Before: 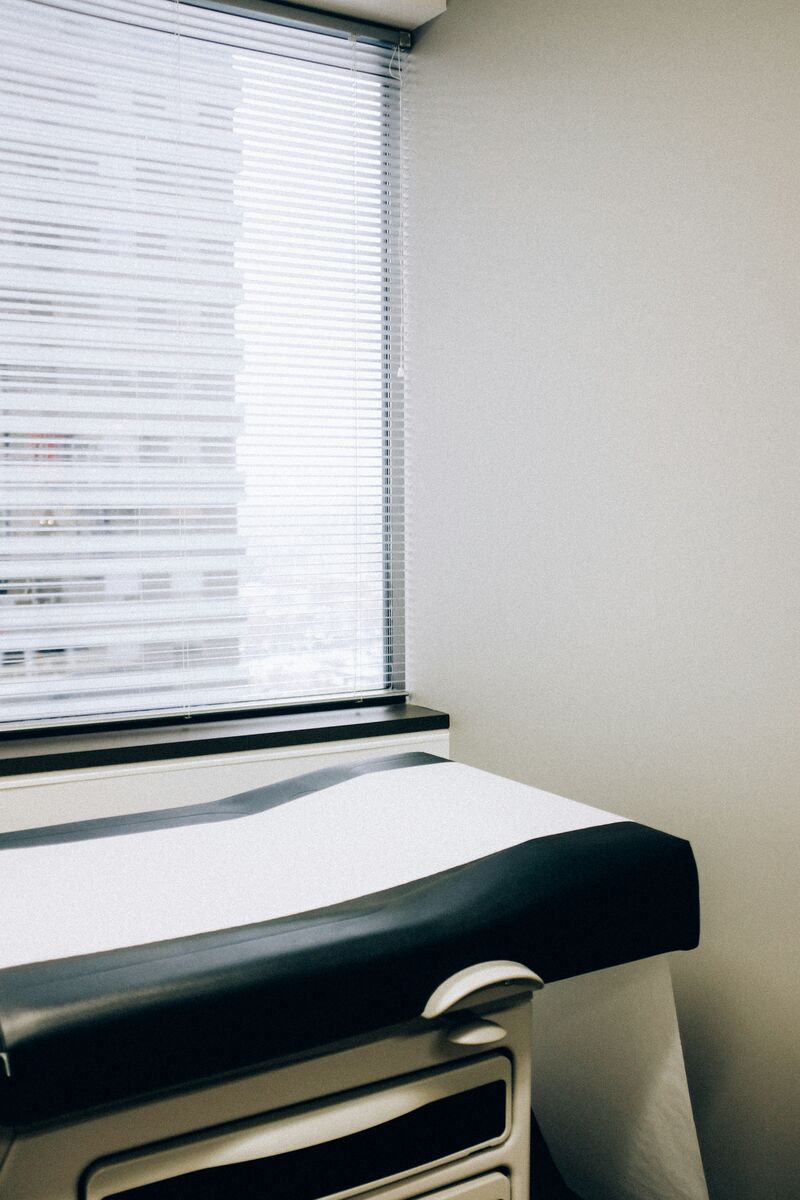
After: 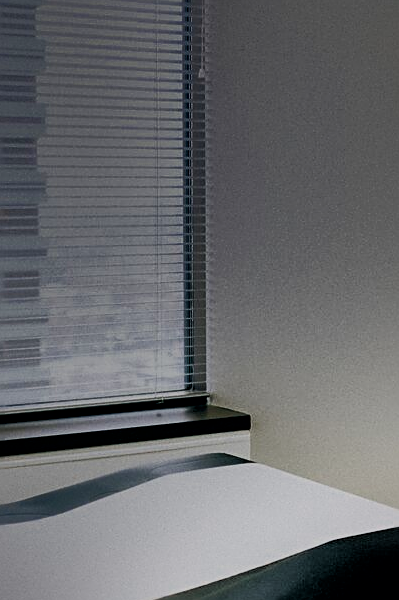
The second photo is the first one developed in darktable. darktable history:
color zones: curves: ch0 [(0, 0.5) (0.125, 0.4) (0.25, 0.5) (0.375, 0.4) (0.5, 0.4) (0.625, 0.35) (0.75, 0.35) (0.875, 0.5)]; ch1 [(0, 0.35) (0.125, 0.45) (0.25, 0.35) (0.375, 0.35) (0.5, 0.35) (0.625, 0.35) (0.75, 0.45) (0.875, 0.35)]; ch2 [(0, 0.6) (0.125, 0.5) (0.25, 0.5) (0.375, 0.6) (0.5, 0.6) (0.625, 0.5) (0.75, 0.5) (0.875, 0.5)]
crop: left 25%, top 25%, right 25%, bottom 25%
shadows and highlights: radius 123.98, shadows 100, white point adjustment -3, highlights -100, highlights color adjustment 89.84%, soften with gaussian
local contrast: mode bilateral grid, contrast 20, coarseness 50, detail 179%, midtone range 0.2
sharpen: on, module defaults
filmic rgb: black relative exposure -6.15 EV, white relative exposure 6.96 EV, hardness 2.23, color science v6 (2022)
color correction: saturation 1.32
white balance: emerald 1
